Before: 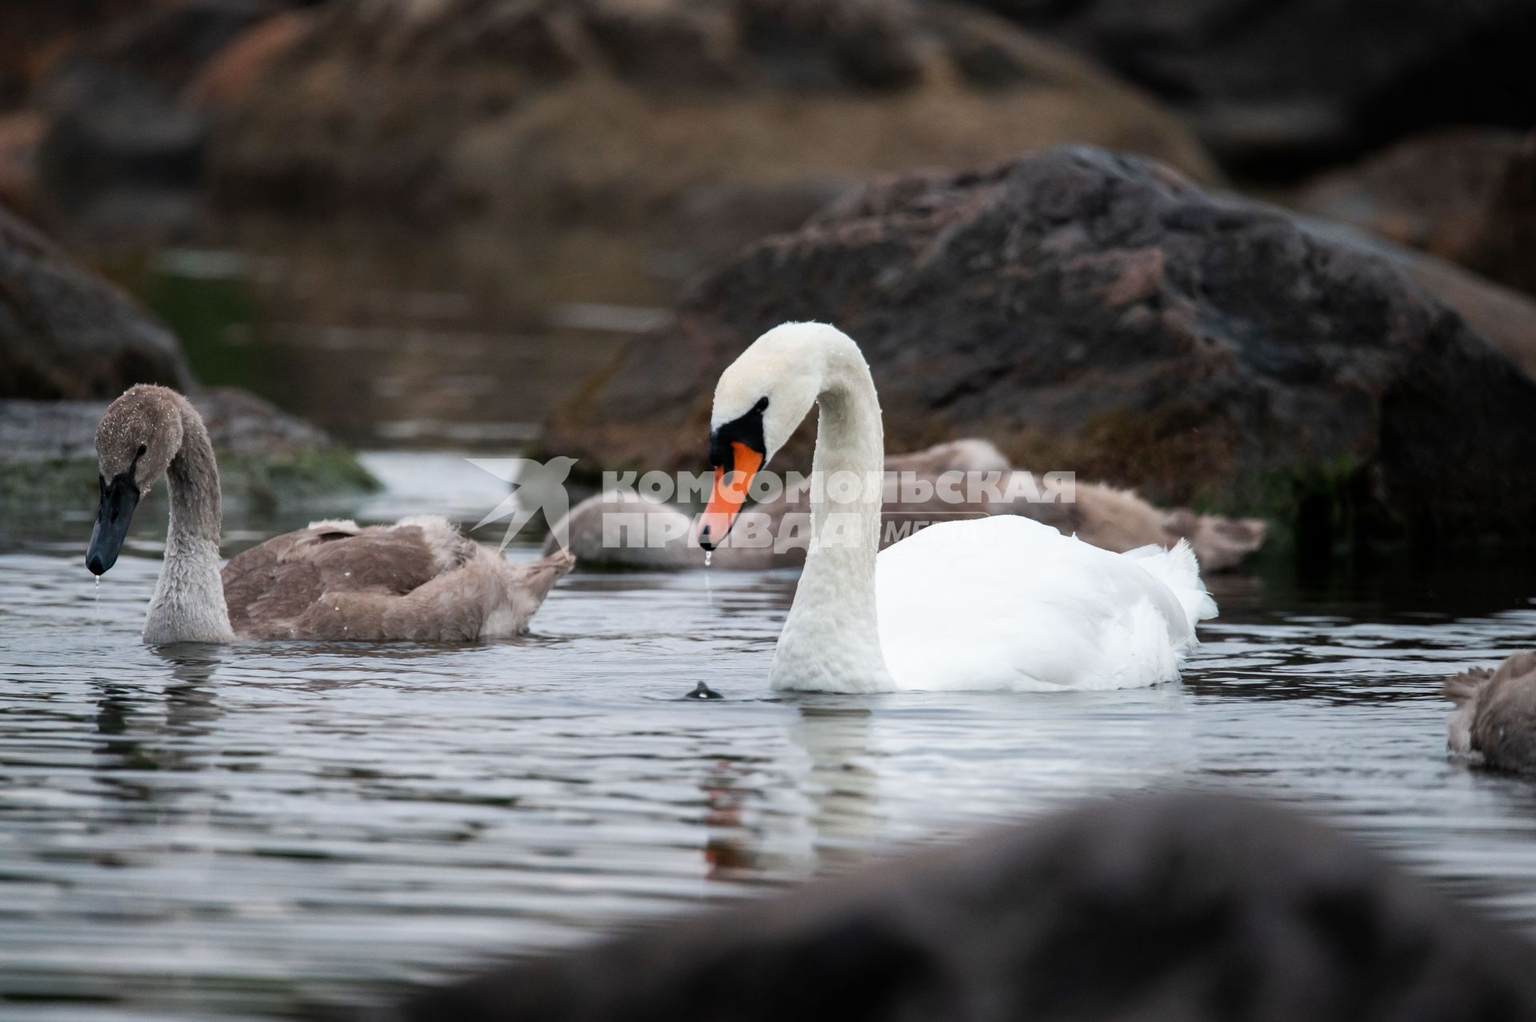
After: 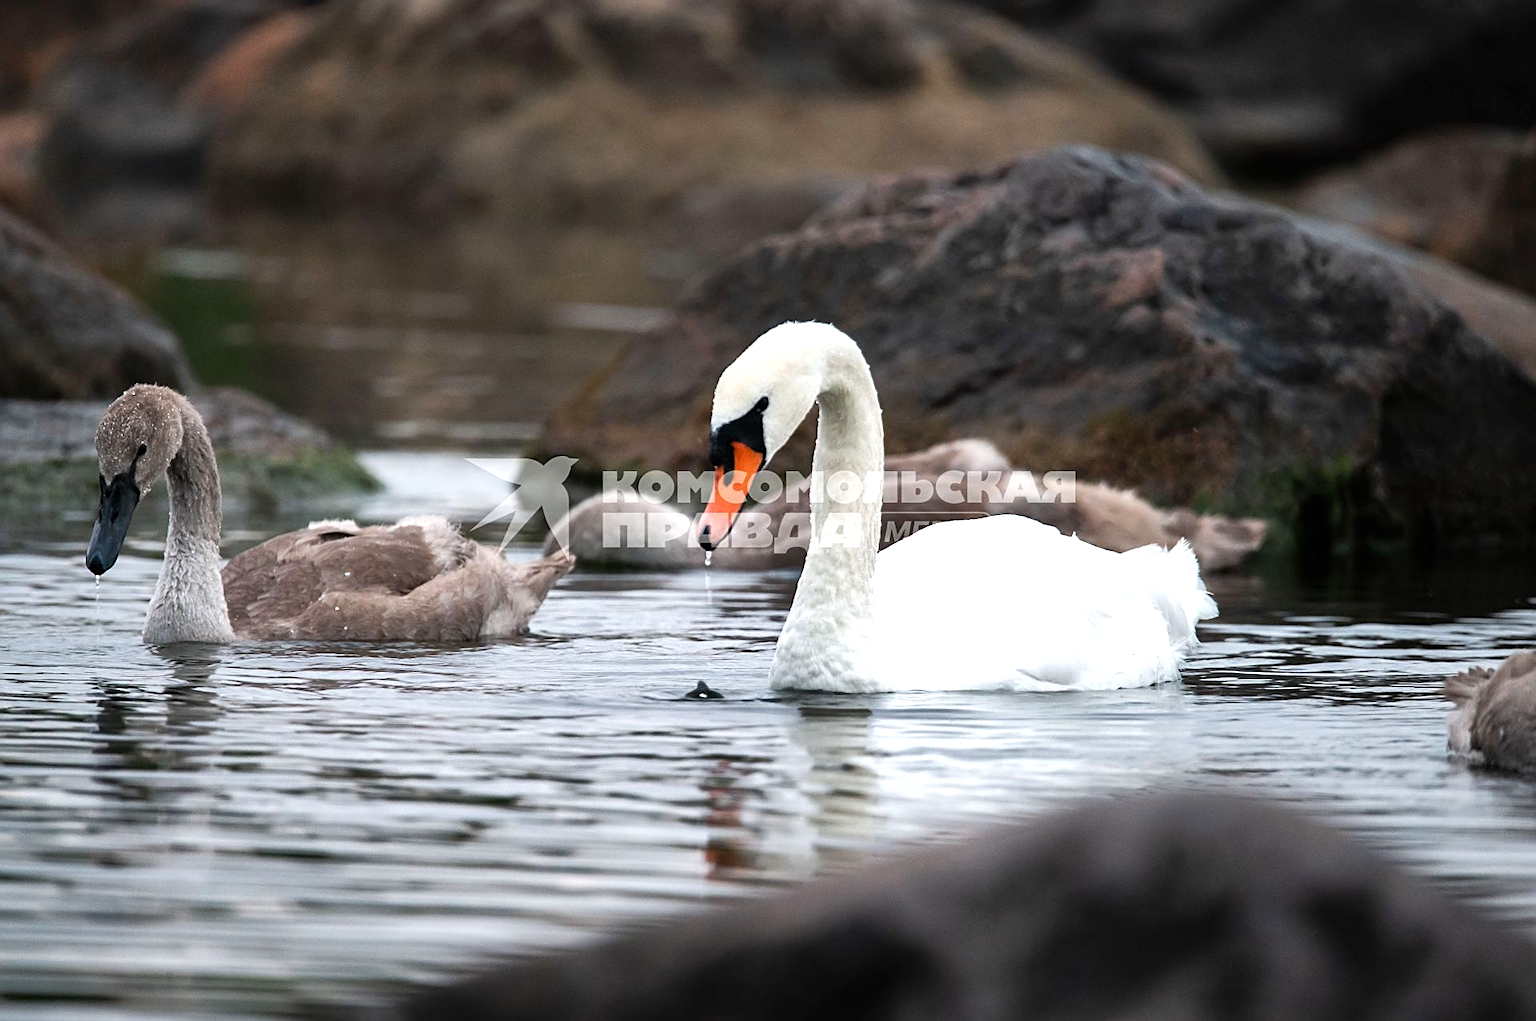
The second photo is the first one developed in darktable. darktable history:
shadows and highlights: radius 106.02, shadows 23.96, highlights -57.7, low approximation 0.01, soften with gaussian
exposure: black level correction 0, exposure 0.5 EV, compensate exposure bias true, compensate highlight preservation false
sharpen: on, module defaults
